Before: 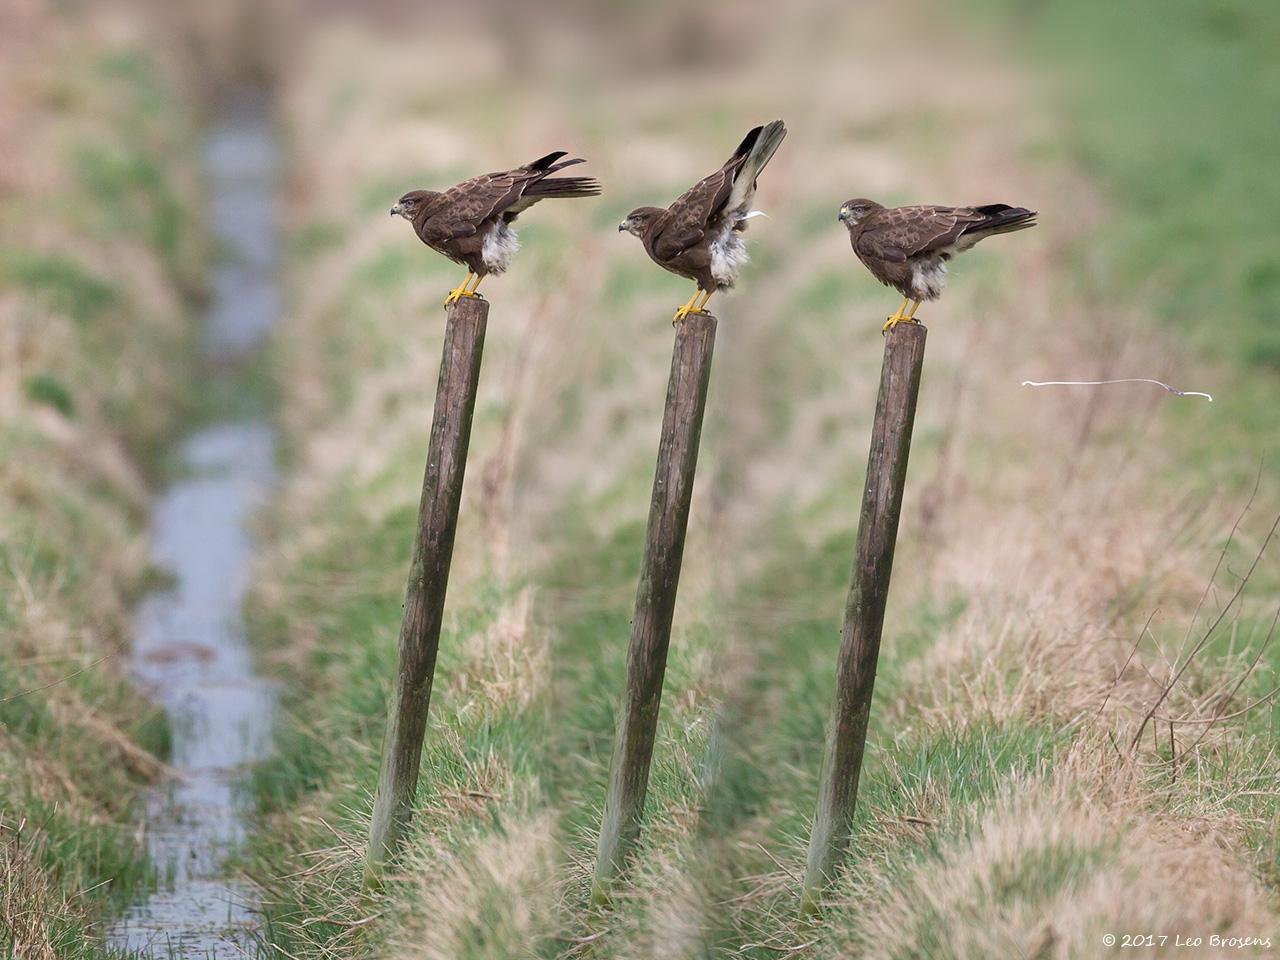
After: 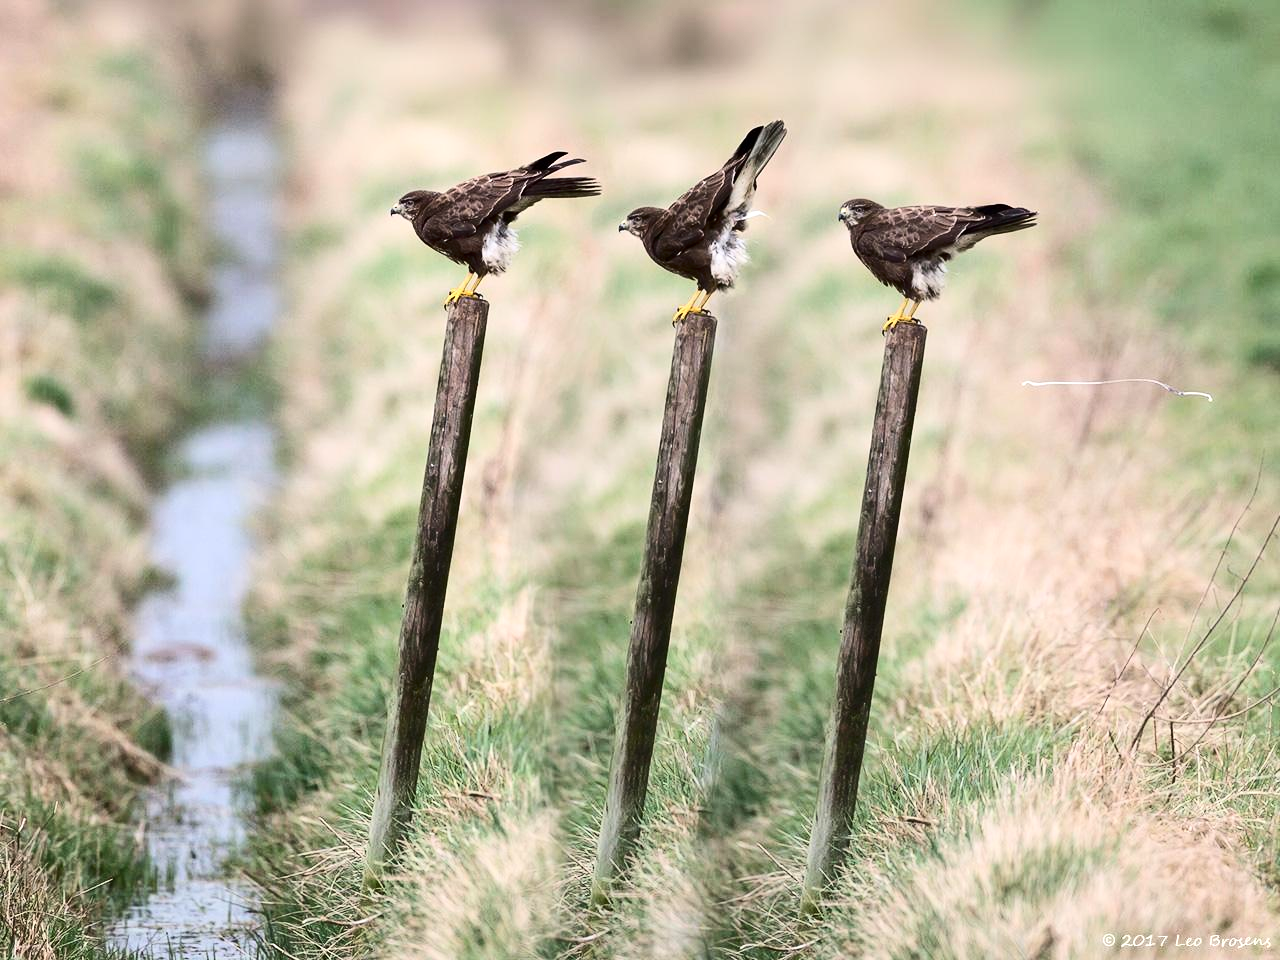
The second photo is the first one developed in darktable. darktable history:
contrast brightness saturation: contrast 0.28
tone equalizer: -8 EV -0.417 EV, -7 EV -0.389 EV, -6 EV -0.333 EV, -5 EV -0.222 EV, -3 EV 0.222 EV, -2 EV 0.333 EV, -1 EV 0.389 EV, +0 EV 0.417 EV, edges refinement/feathering 500, mask exposure compensation -1.25 EV, preserve details no
